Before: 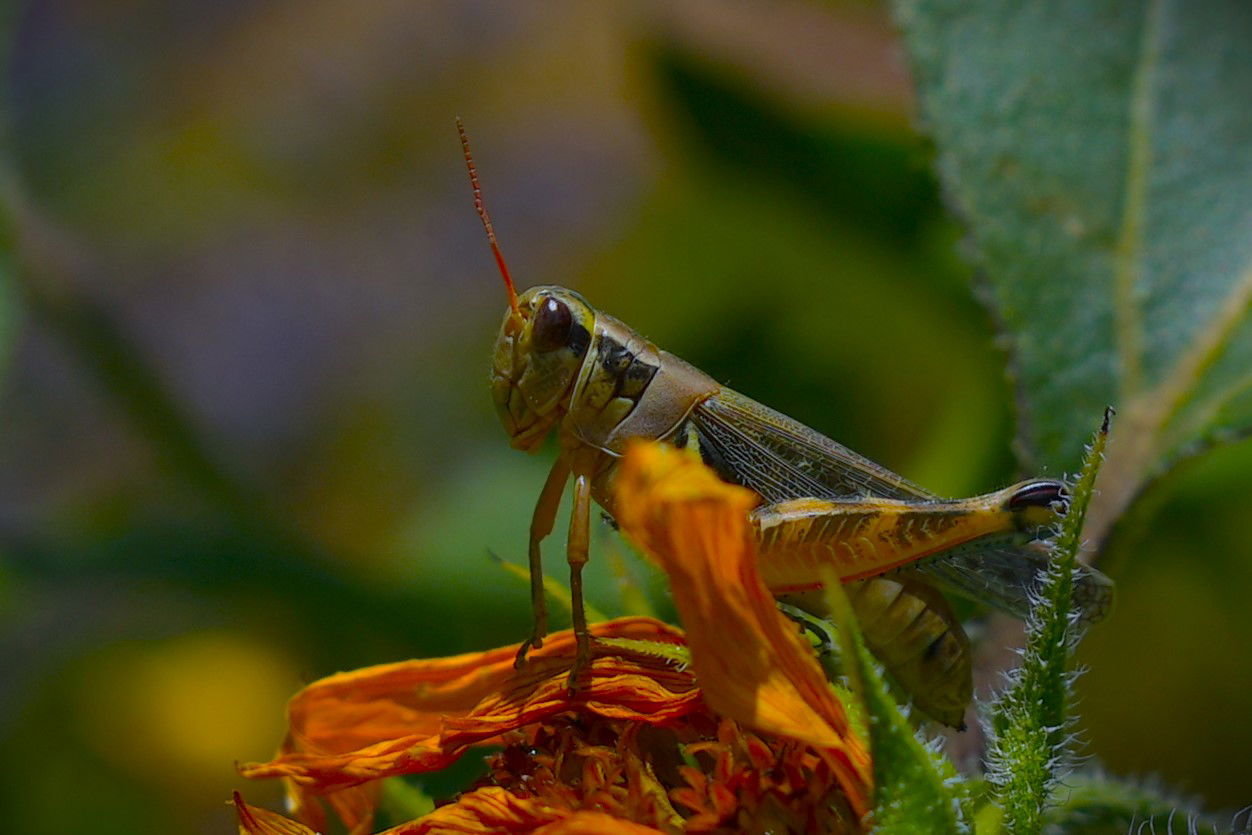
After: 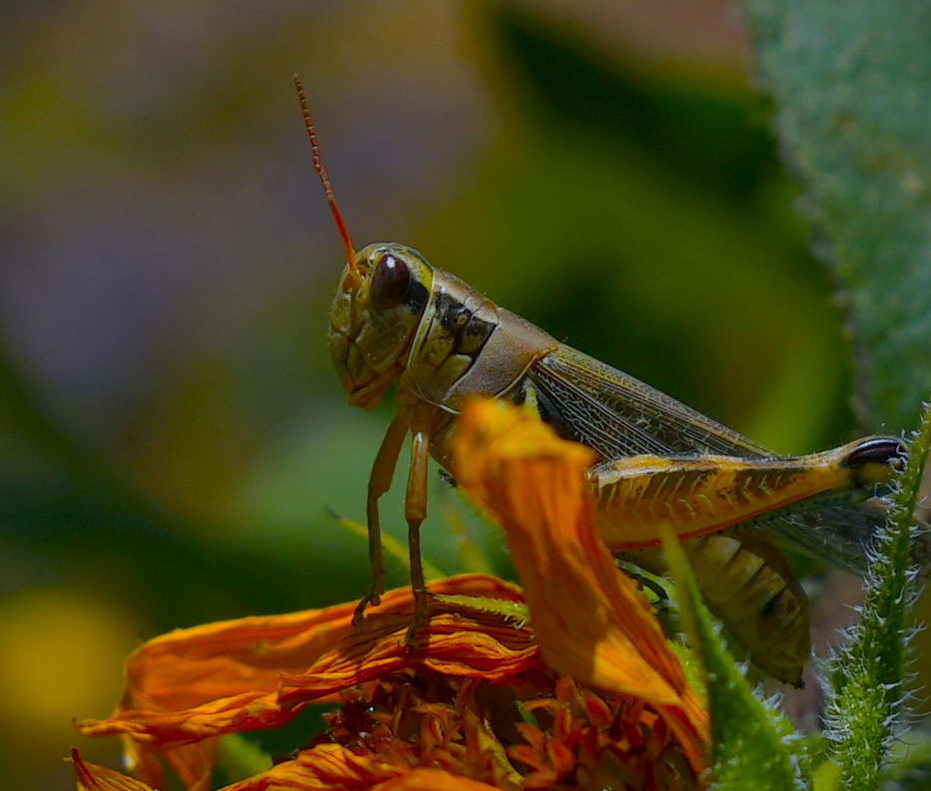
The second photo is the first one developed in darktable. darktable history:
local contrast: mode bilateral grid, contrast 15, coarseness 37, detail 106%, midtone range 0.2
crop and rotate: left 12.984%, top 5.244%, right 12.627%
